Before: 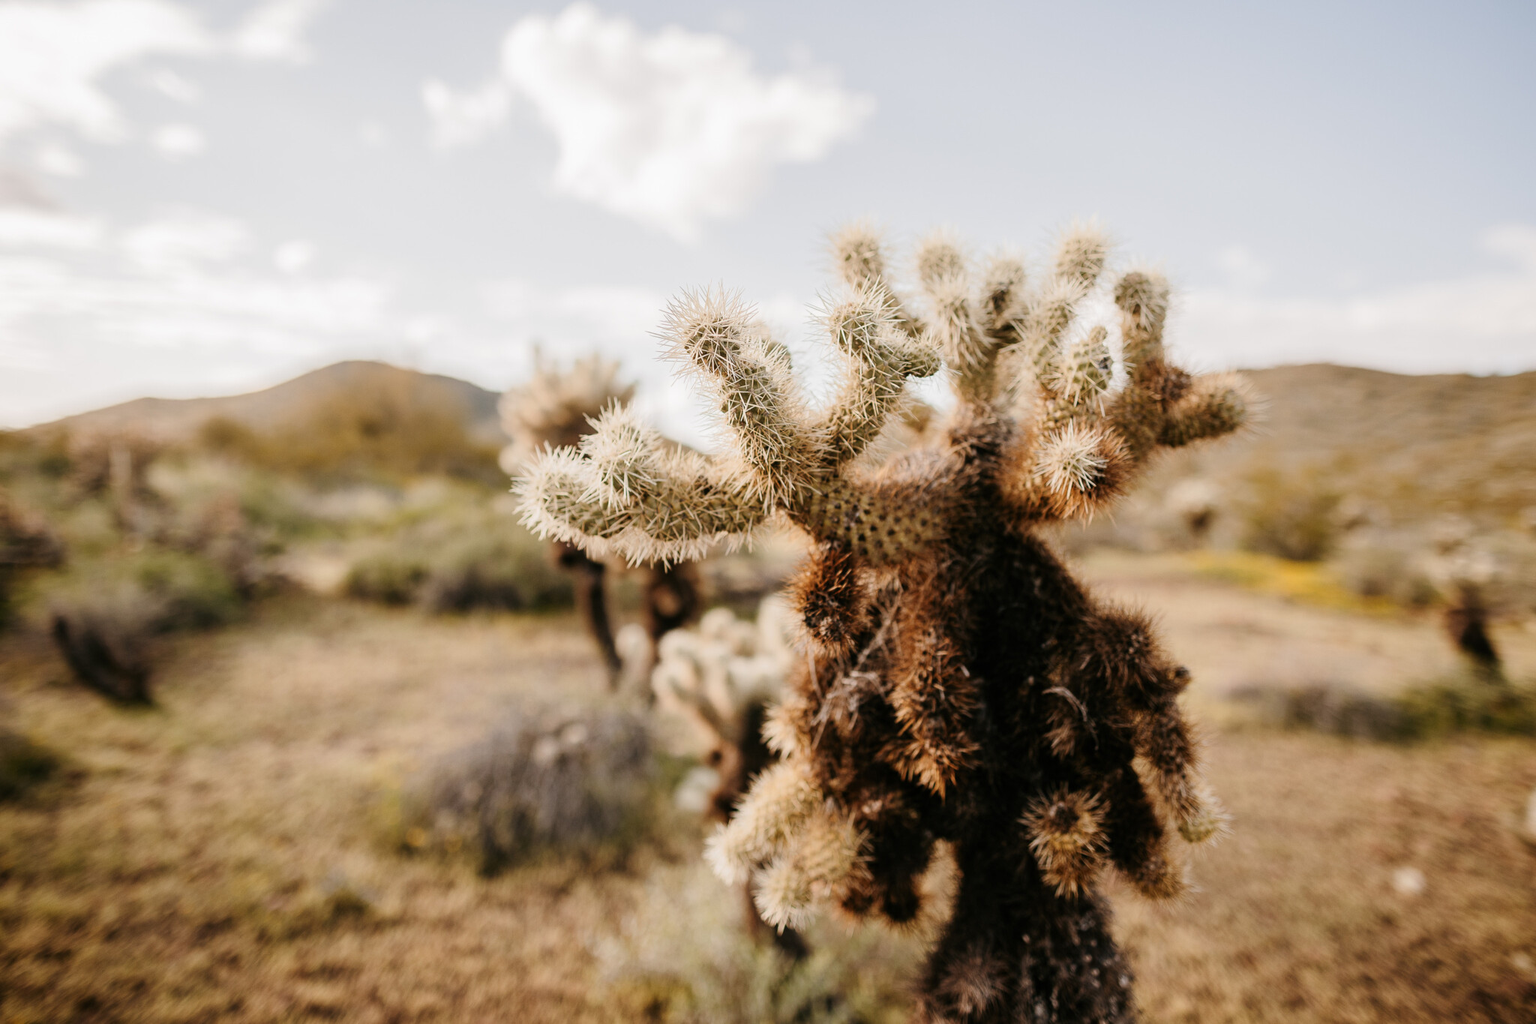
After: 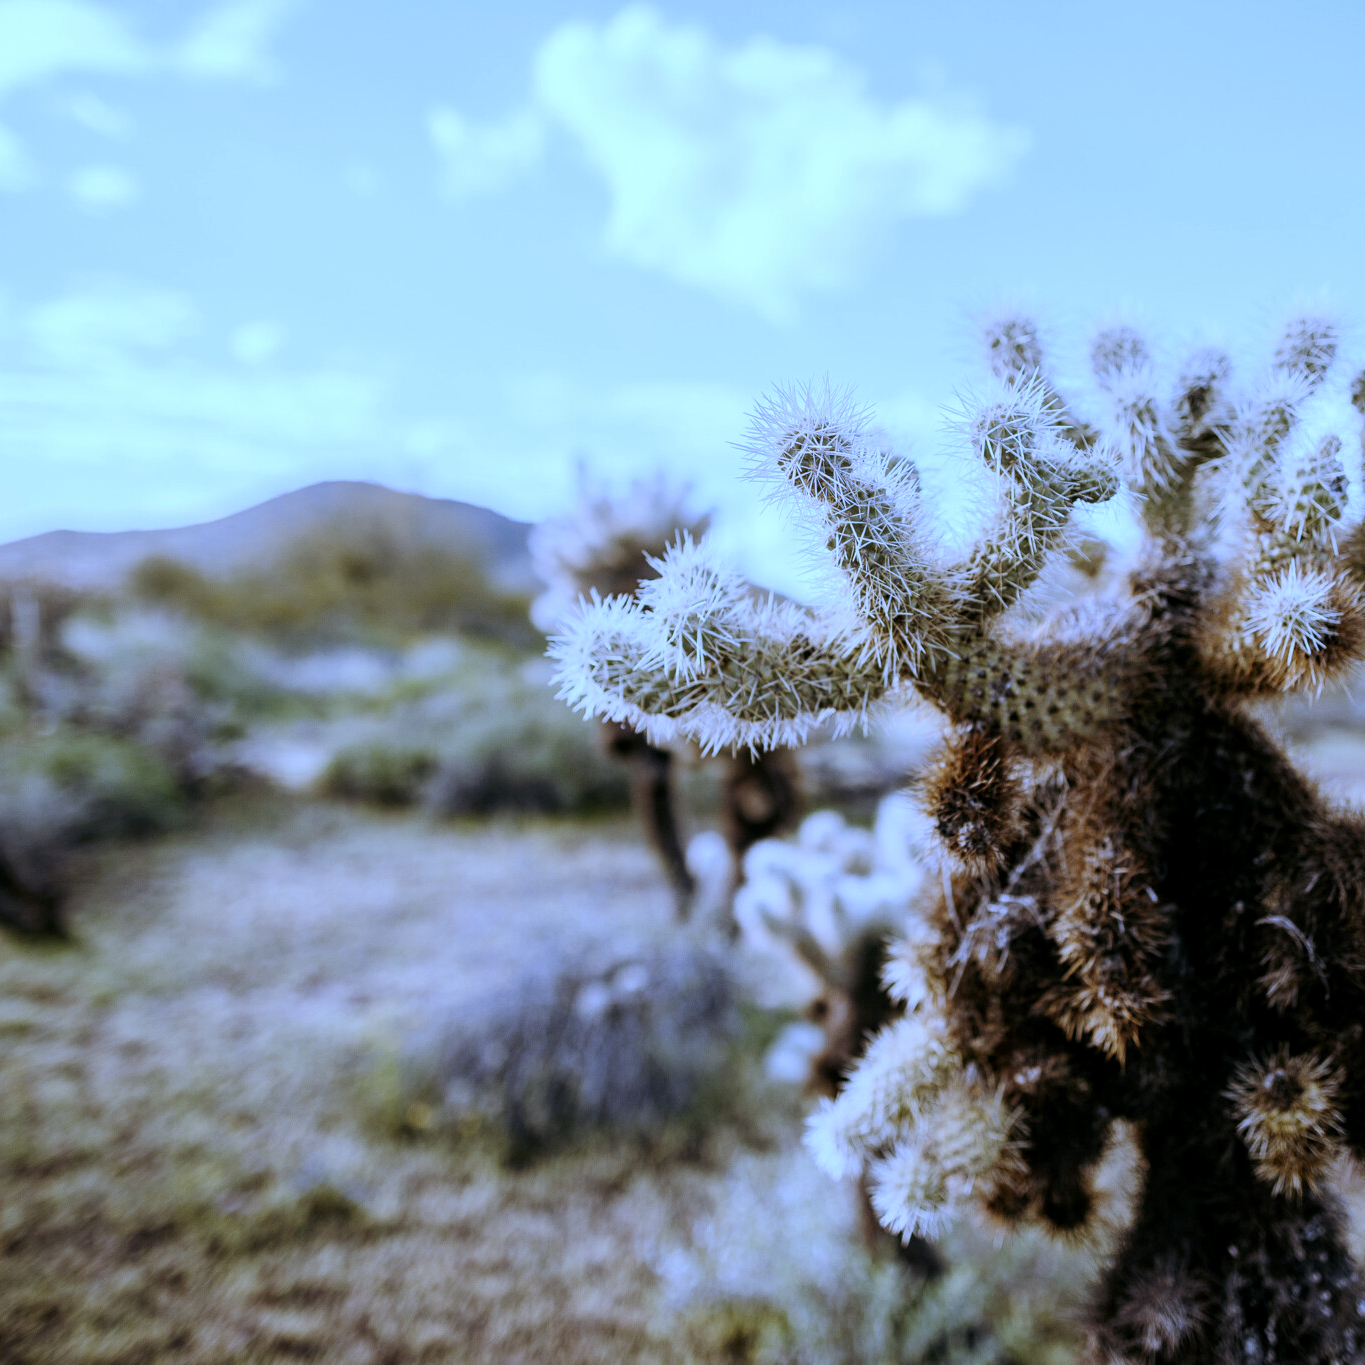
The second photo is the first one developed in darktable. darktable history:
tone equalizer: on, module defaults
local contrast: highlights 100%, shadows 100%, detail 120%, midtone range 0.2
crop and rotate: left 6.617%, right 26.717%
white balance: red 0.766, blue 1.537
